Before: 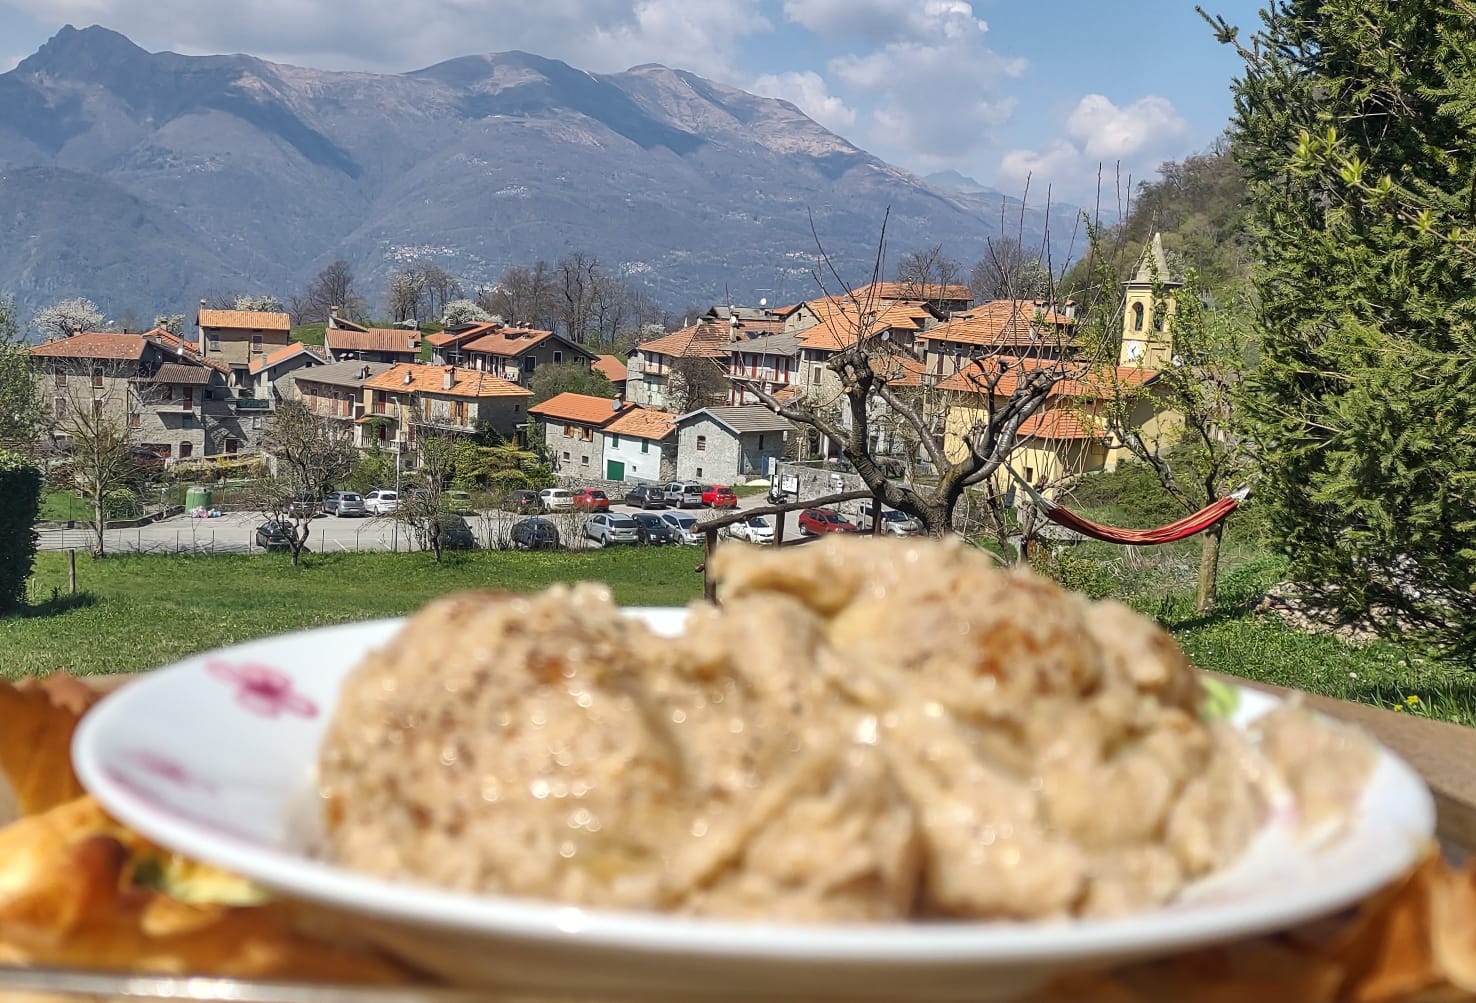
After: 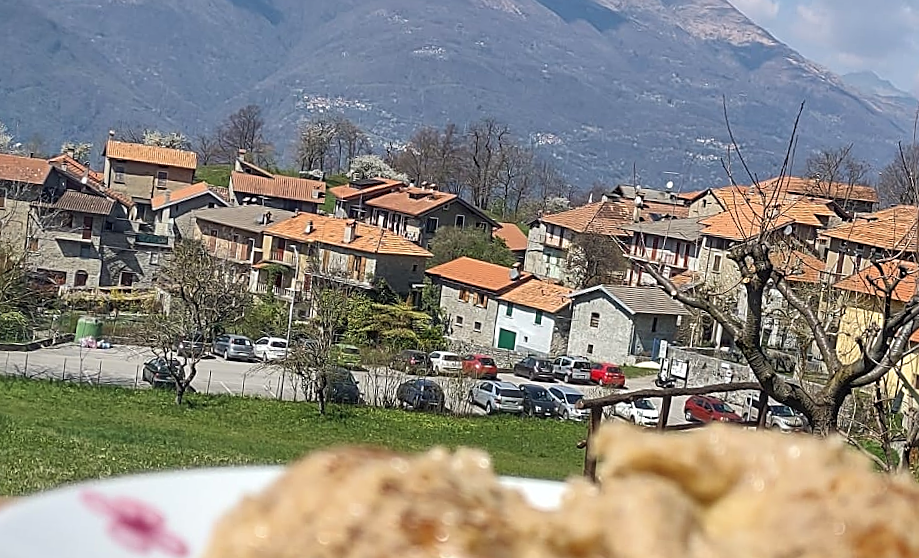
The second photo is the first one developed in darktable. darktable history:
crop and rotate: angle -5.33°, left 2.035%, top 6.965%, right 27.42%, bottom 30.027%
sharpen: amount 0.535
velvia: strength 9.21%
